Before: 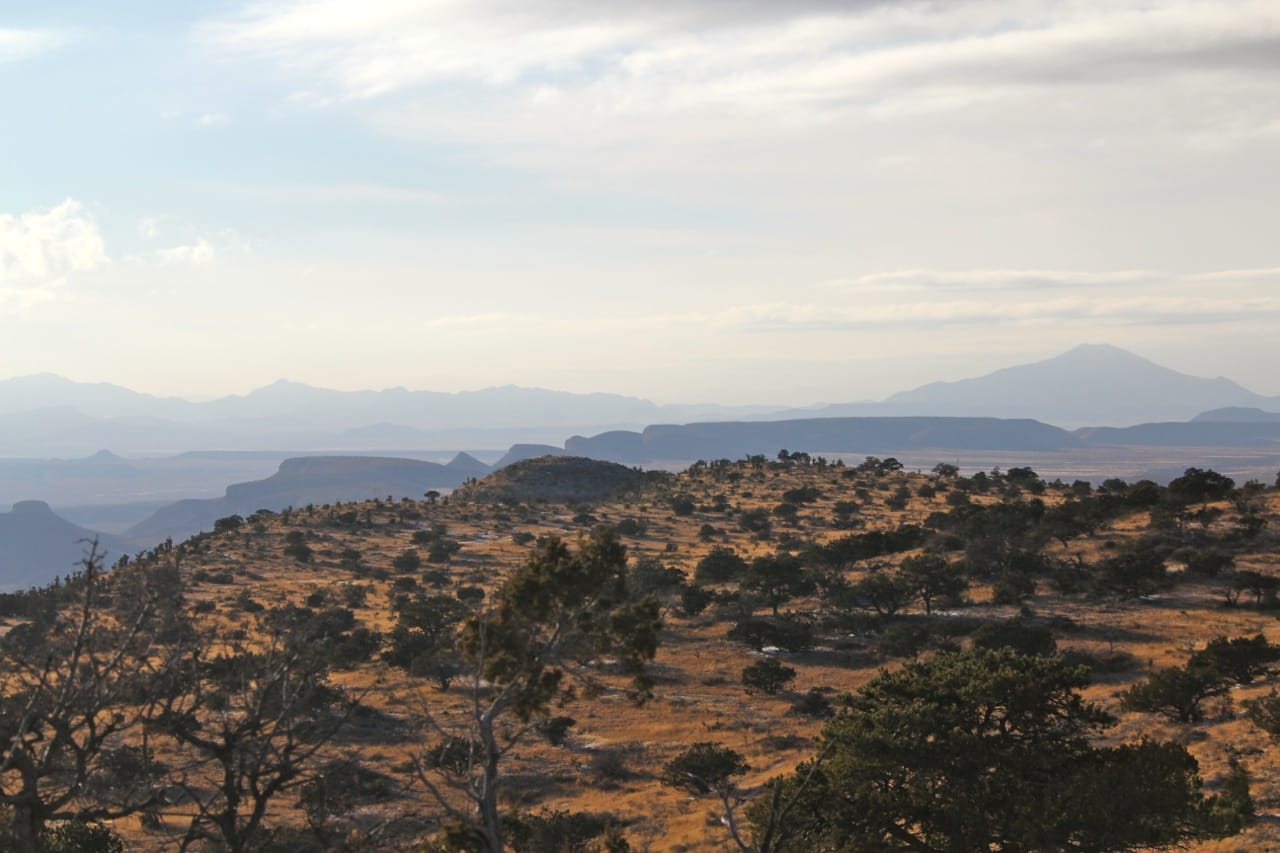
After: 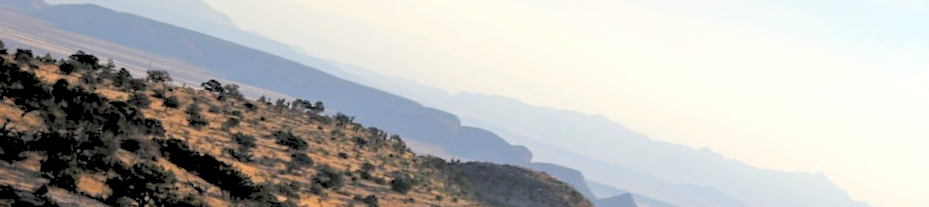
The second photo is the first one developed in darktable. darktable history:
base curve: curves: ch0 [(0, 0) (0.303, 0.277) (1, 1)]
crop and rotate: angle 16.12°, top 30.835%, bottom 35.653%
exposure: exposure 0.207 EV, compensate highlight preservation false
rgb levels: levels [[0.027, 0.429, 0.996], [0, 0.5, 1], [0, 0.5, 1]]
